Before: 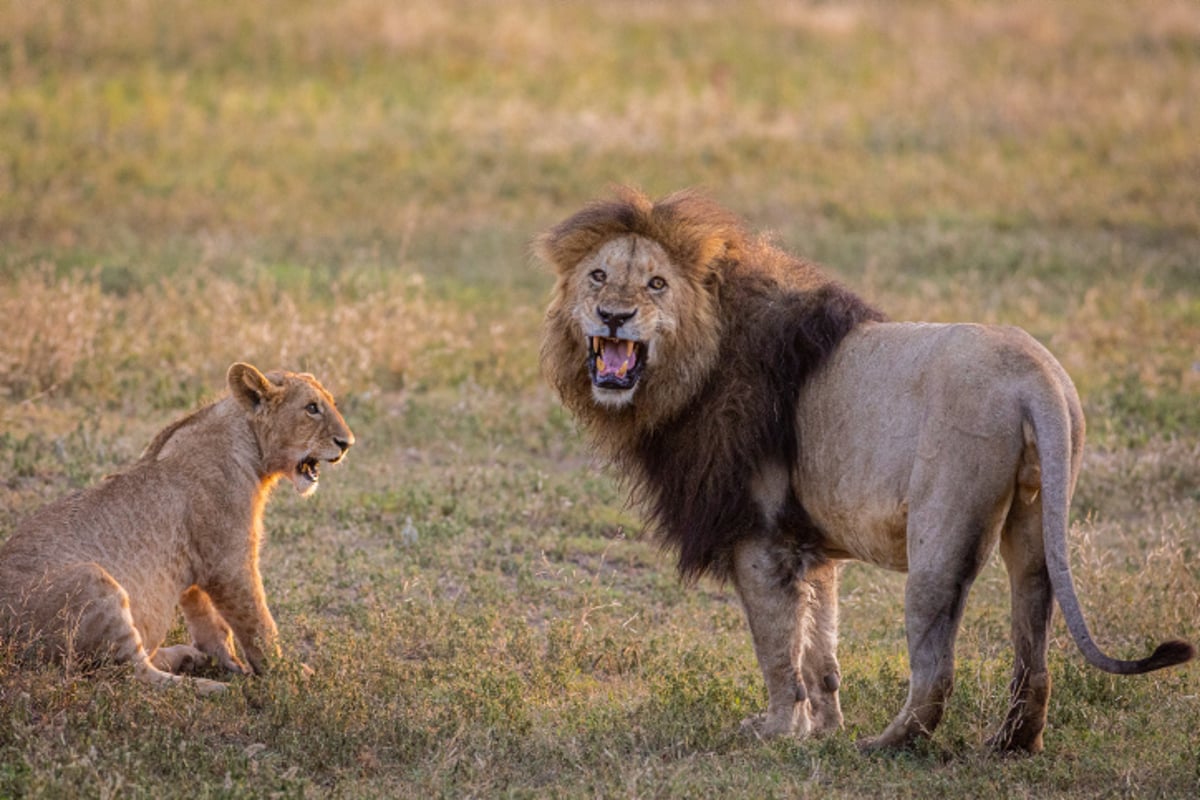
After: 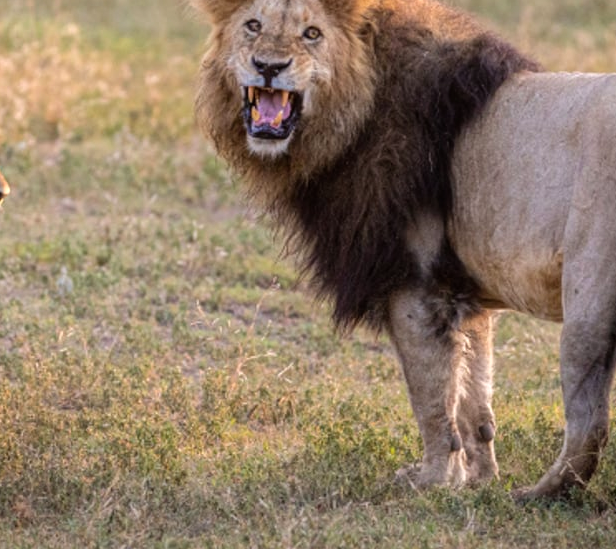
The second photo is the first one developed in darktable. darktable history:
crop and rotate: left 28.779%, top 31.263%, right 19.826%
tone equalizer: -8 EV -0.431 EV, -7 EV -0.427 EV, -6 EV -0.344 EV, -5 EV -0.213 EV, -3 EV 0.233 EV, -2 EV 0.35 EV, -1 EV 0.408 EV, +0 EV 0.398 EV
